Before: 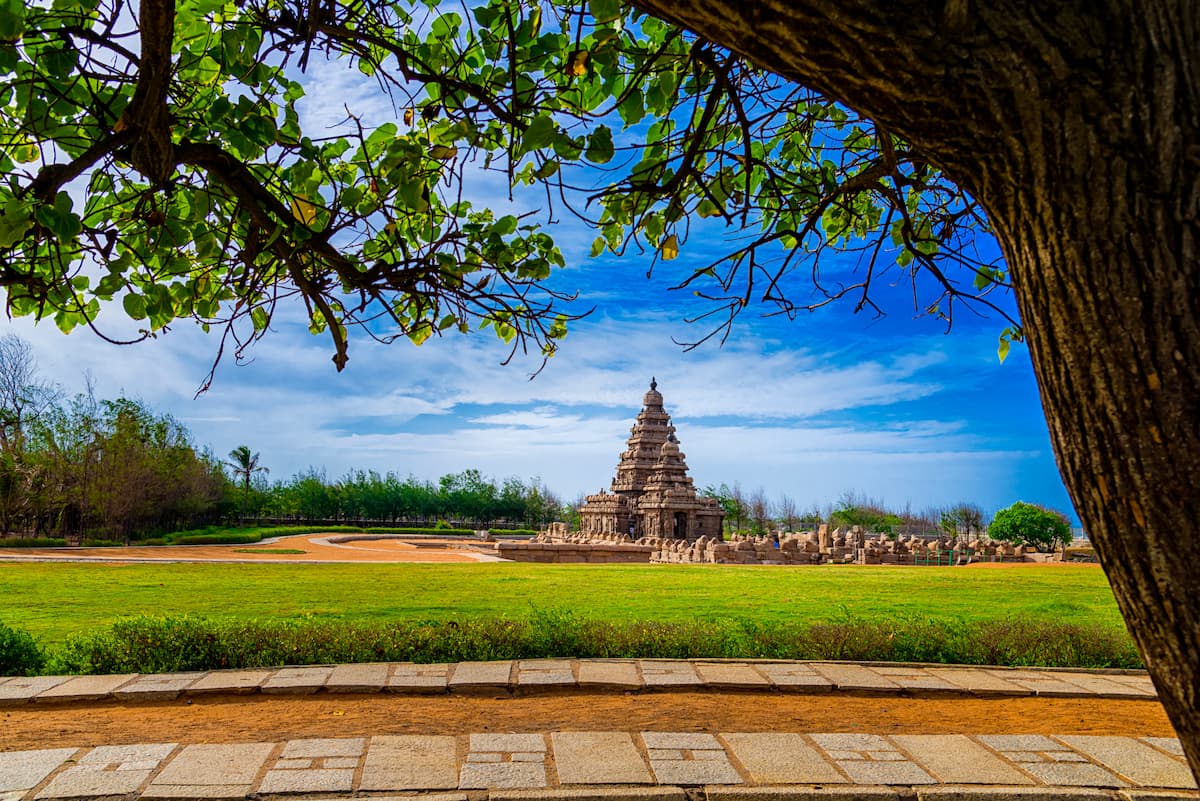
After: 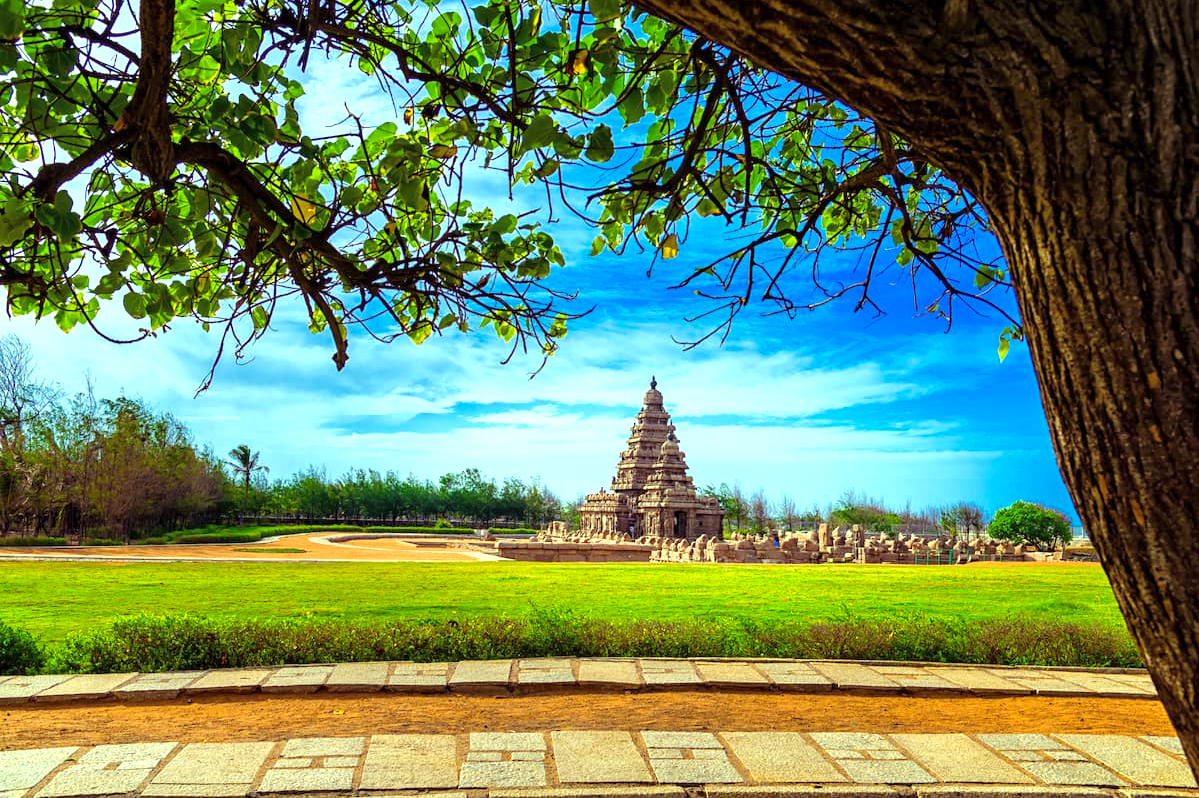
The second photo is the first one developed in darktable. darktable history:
crop: top 0.133%, bottom 0.167%
shadows and highlights: shadows 25.52, highlights -24.55
exposure: exposure 0.609 EV, compensate highlight preservation false
color balance rgb: shadows lift › luminance 0.336%, shadows lift › chroma 6.998%, shadows lift › hue 299.43°, highlights gain › luminance 15.273%, highlights gain › chroma 6.963%, highlights gain › hue 125.63°, perceptual saturation grading › global saturation 0.163%
